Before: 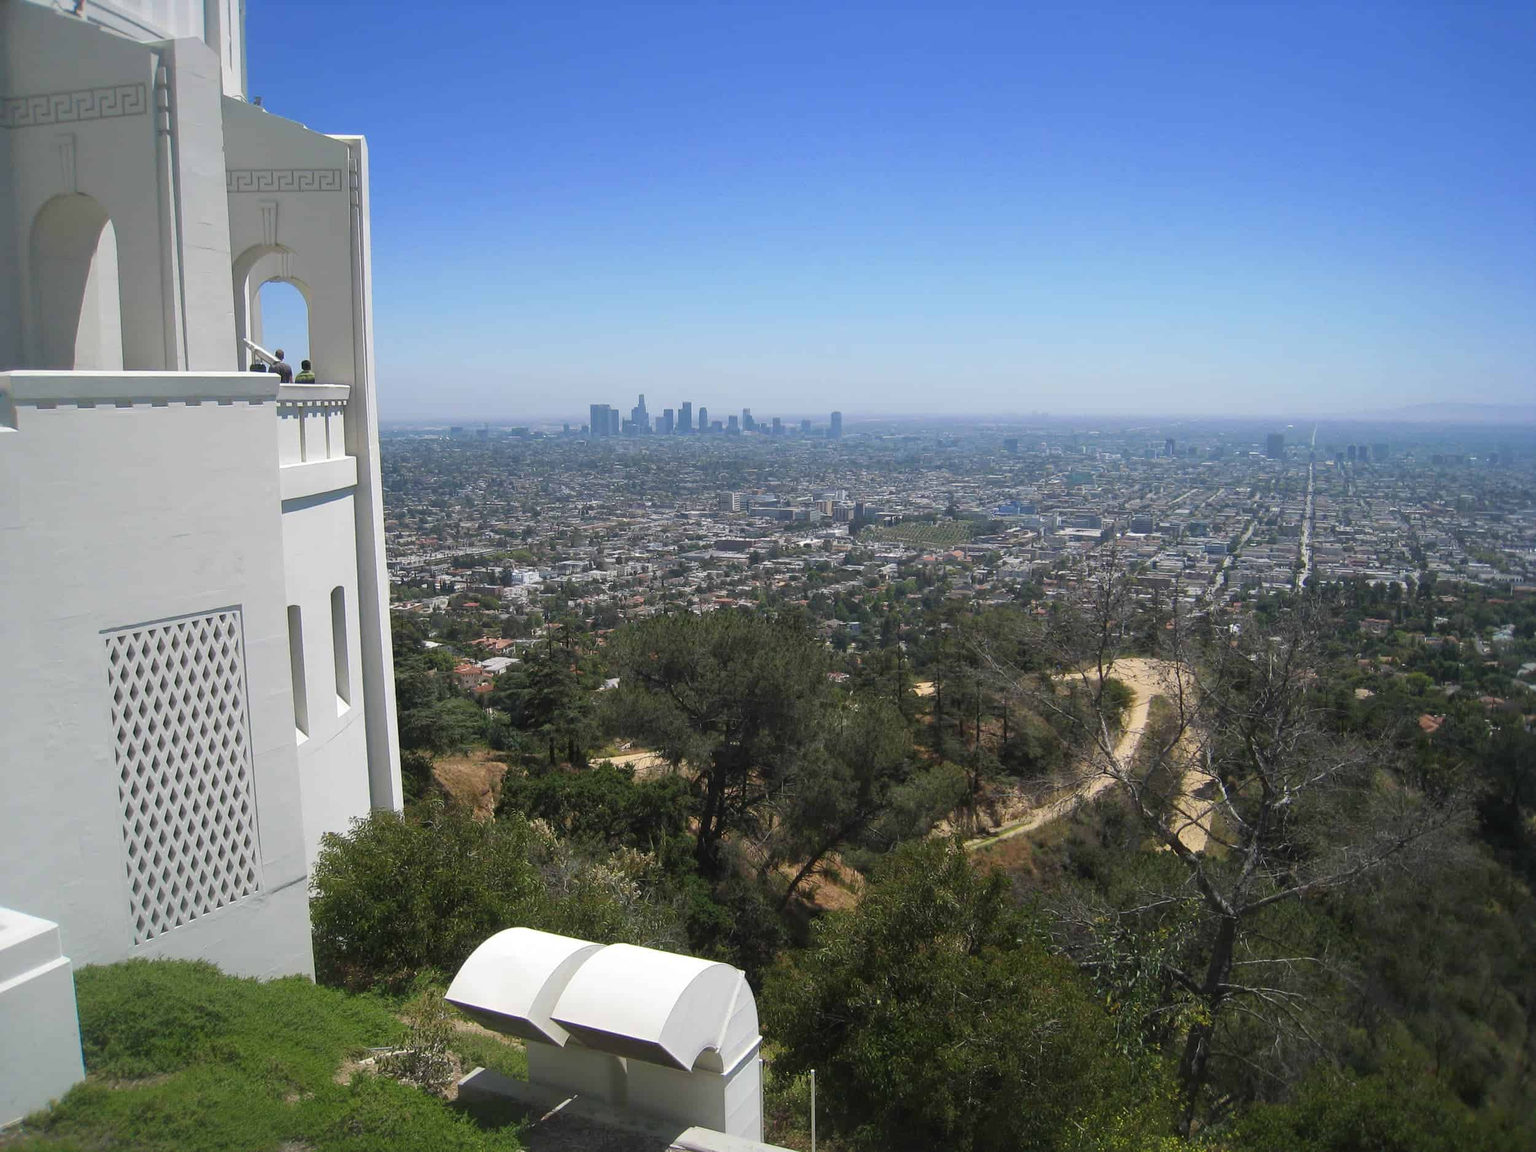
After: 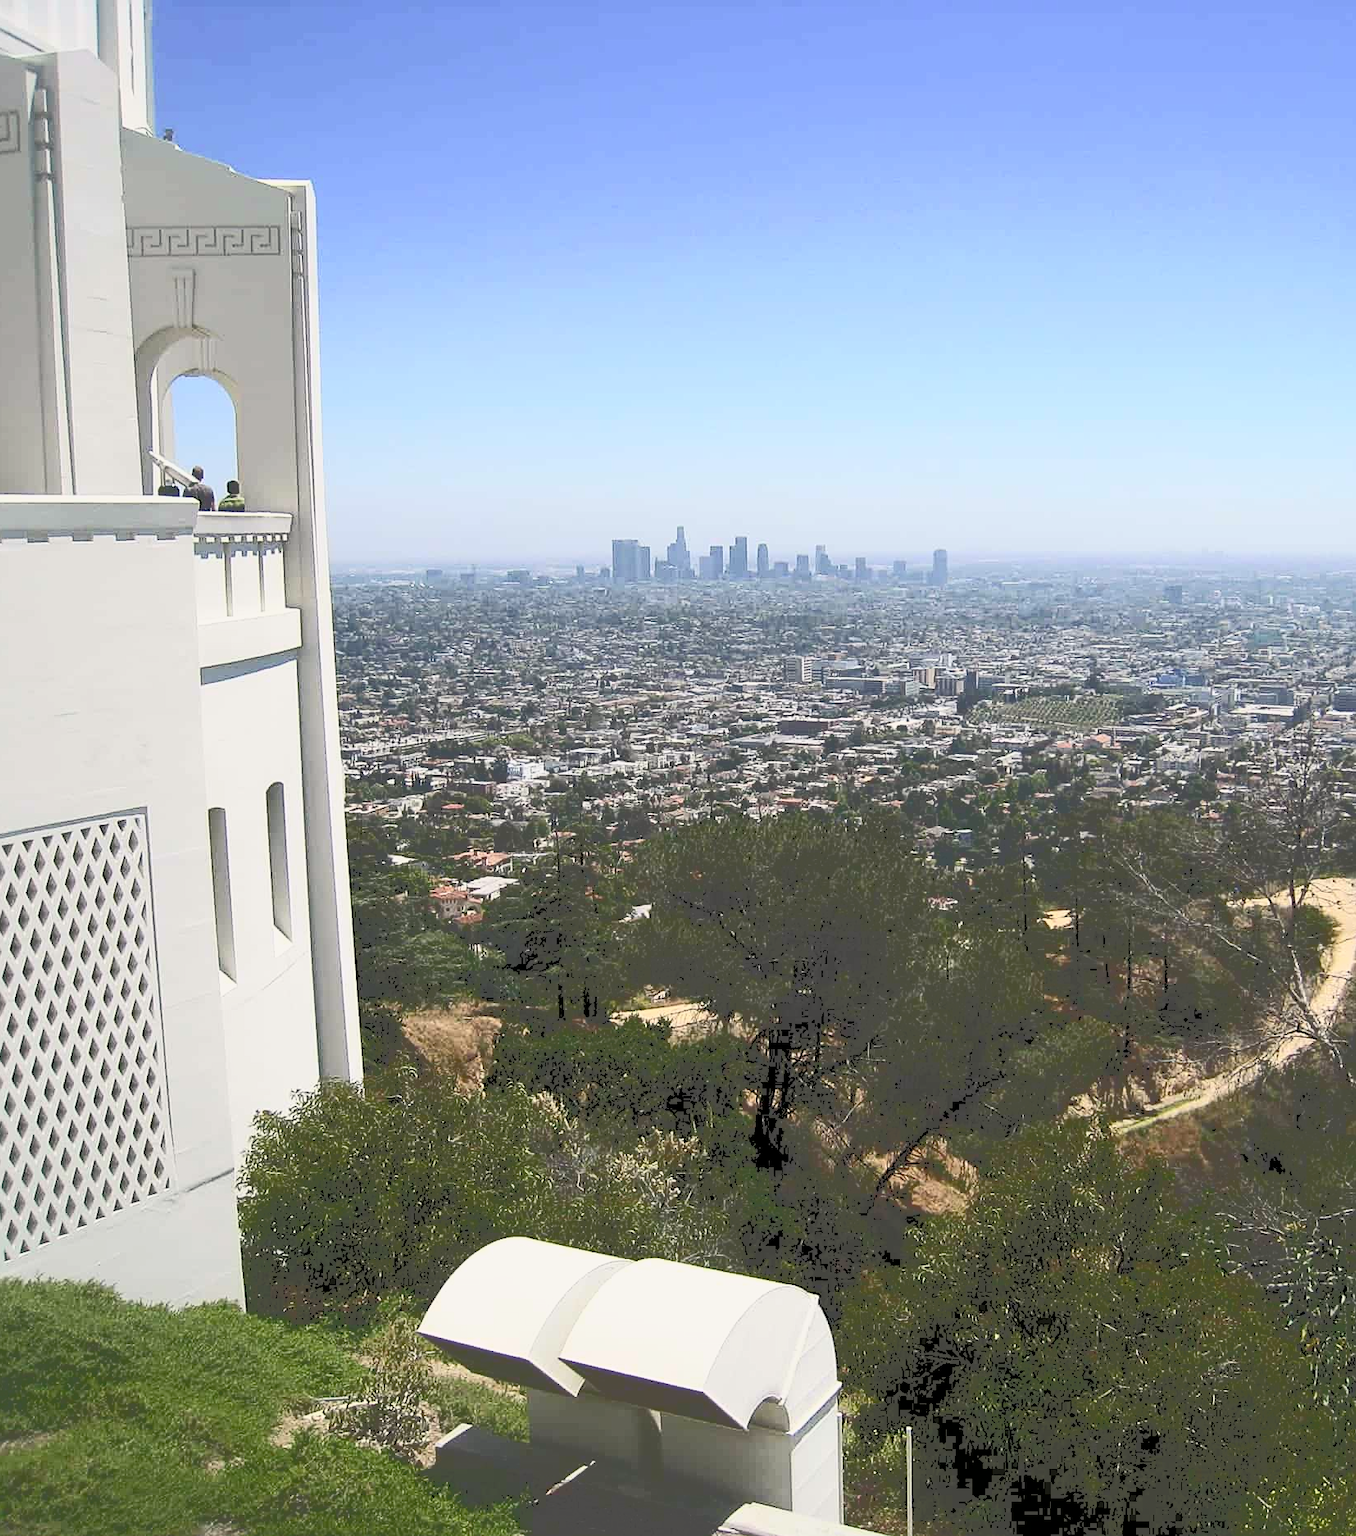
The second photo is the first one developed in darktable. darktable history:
tone curve: curves: ch0 [(0, 0) (0.003, 0.279) (0.011, 0.287) (0.025, 0.295) (0.044, 0.304) (0.069, 0.316) (0.1, 0.319) (0.136, 0.316) (0.177, 0.32) (0.224, 0.359) (0.277, 0.421) (0.335, 0.511) (0.399, 0.639) (0.468, 0.734) (0.543, 0.827) (0.623, 0.89) (0.709, 0.944) (0.801, 0.965) (0.898, 0.968) (1, 1)], color space Lab, independent channels, preserve colors none
color correction: highlights a* 0.516, highlights b* 2.87, saturation 1.08
sharpen: on, module defaults
crop and rotate: left 8.603%, right 25.18%
exposure: black level correction 0.009, exposure -0.67 EV, compensate exposure bias true, compensate highlight preservation false
